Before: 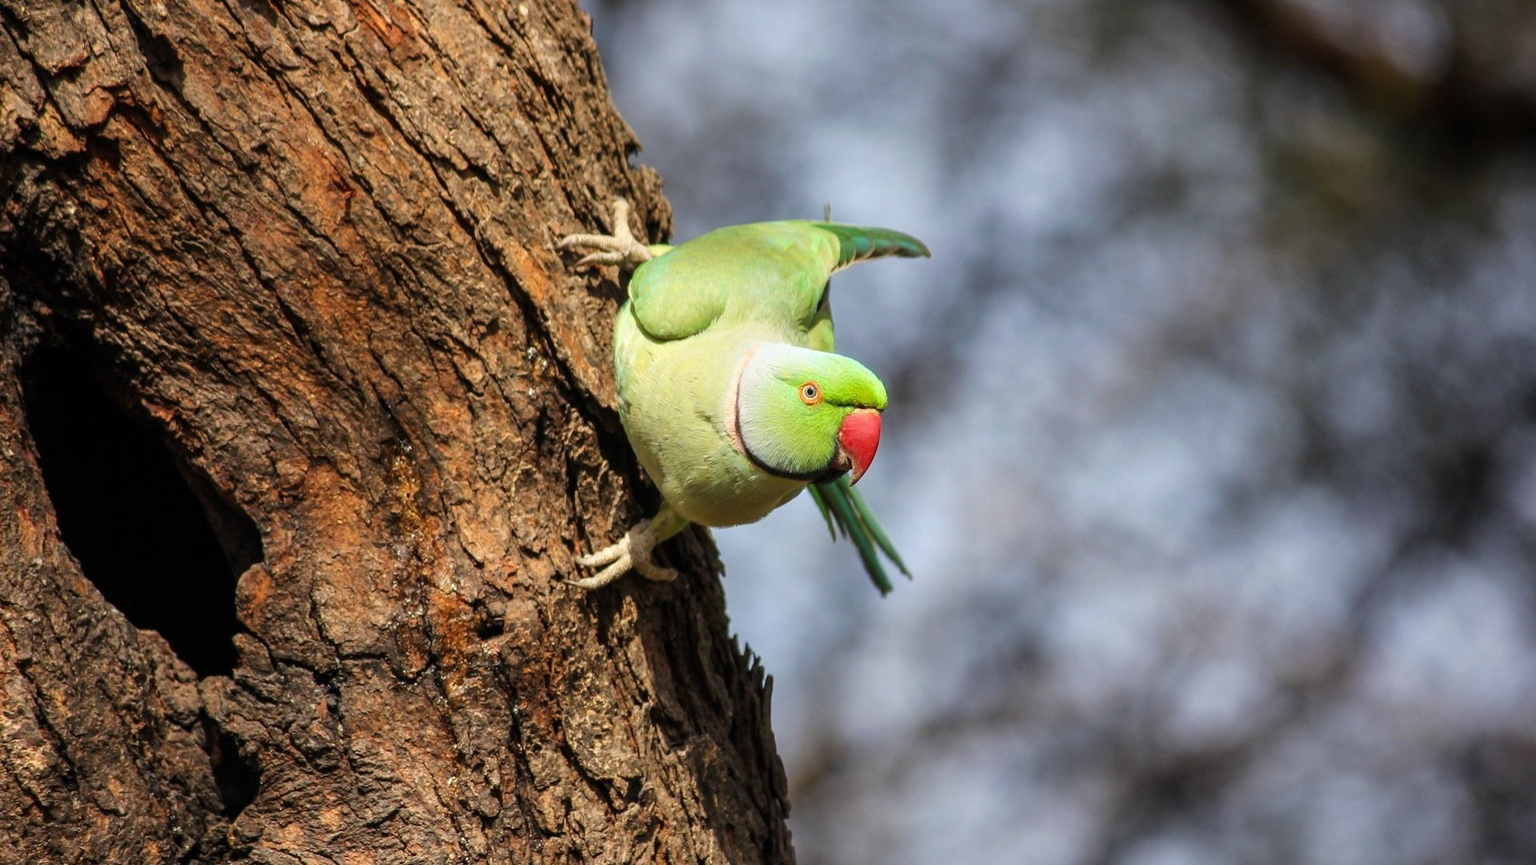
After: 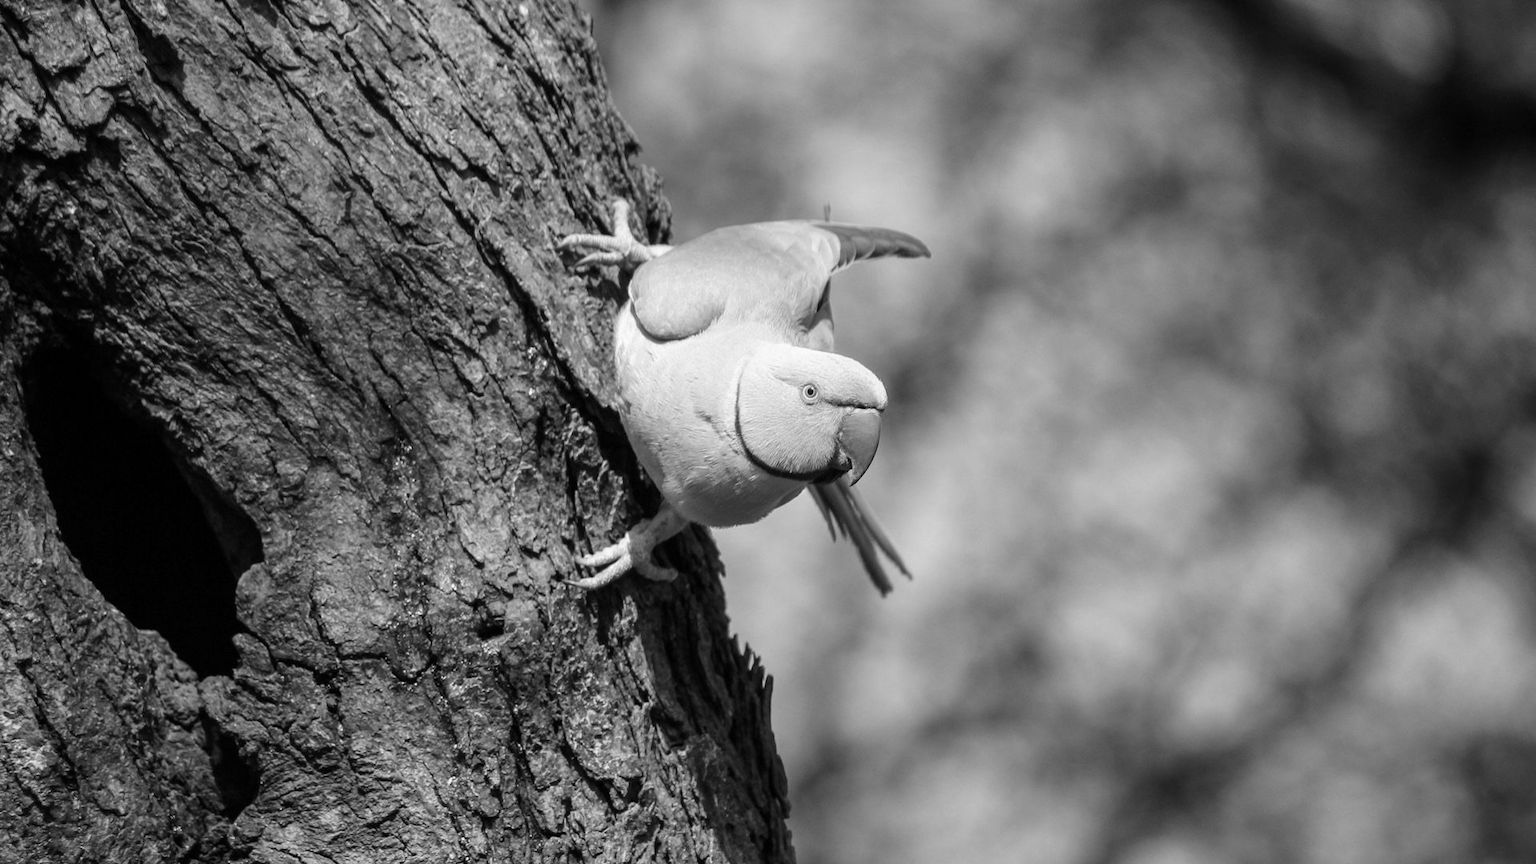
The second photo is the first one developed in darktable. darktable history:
color contrast: green-magenta contrast 0, blue-yellow contrast 0
color zones: curves: ch0 [(0.27, 0.396) (0.563, 0.504) (0.75, 0.5) (0.787, 0.307)]
